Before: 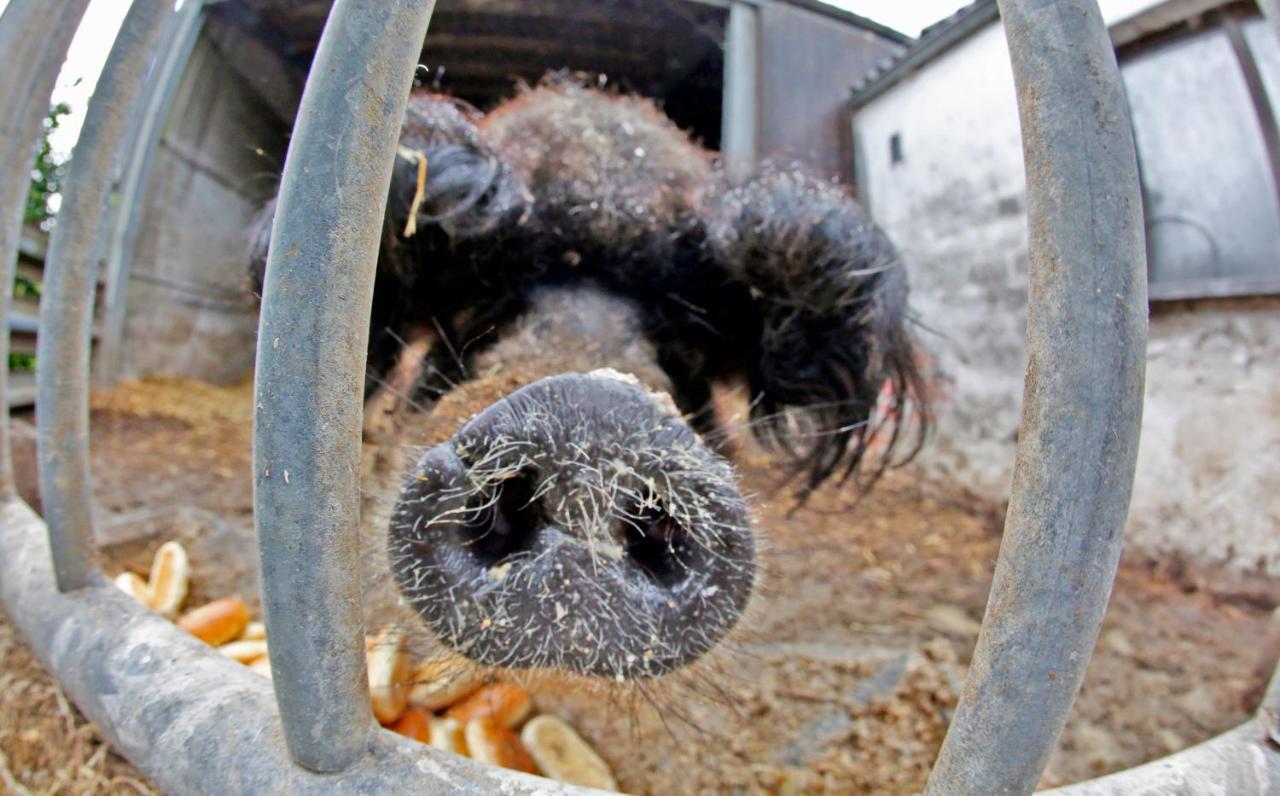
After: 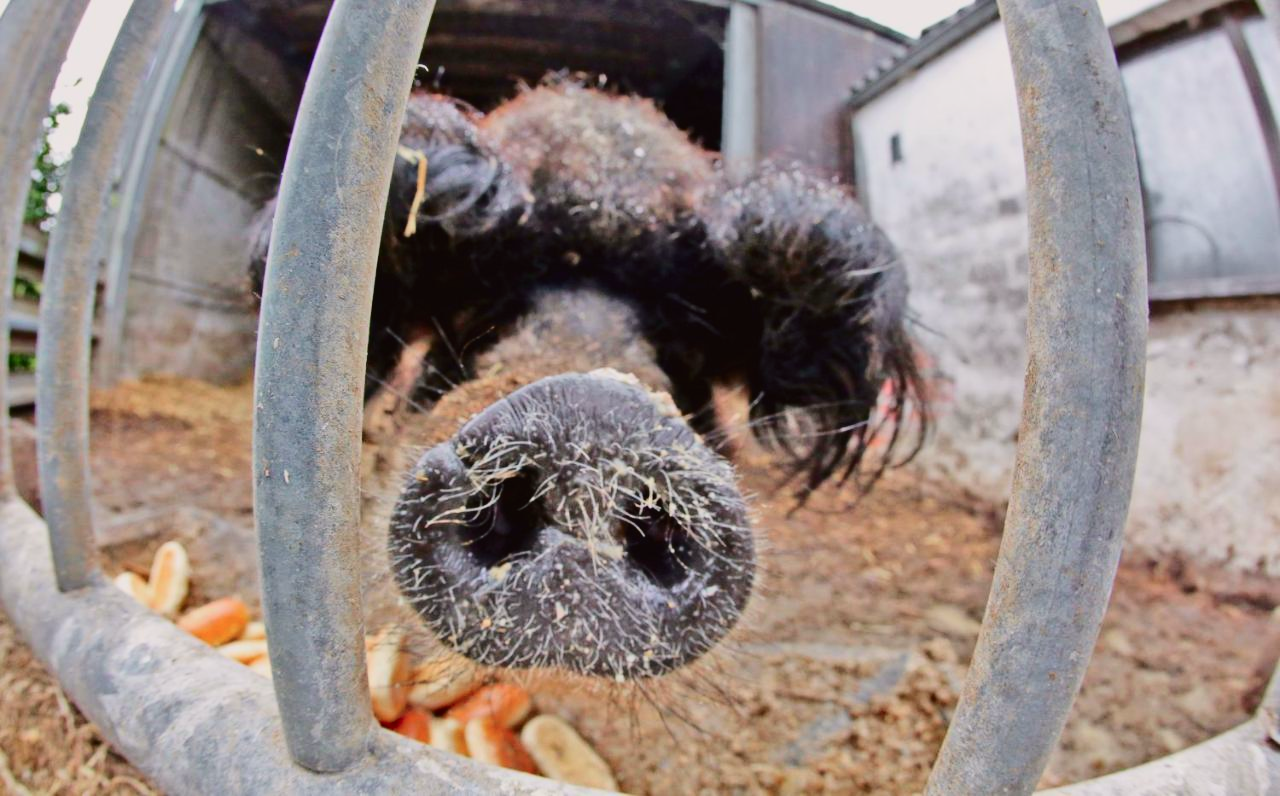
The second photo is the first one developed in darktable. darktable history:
tone curve: curves: ch0 [(0, 0.019) (0.204, 0.162) (0.491, 0.519) (0.748, 0.765) (1, 0.919)]; ch1 [(0, 0) (0.179, 0.173) (0.322, 0.32) (0.442, 0.447) (0.496, 0.504) (0.566, 0.585) (0.761, 0.803) (1, 1)]; ch2 [(0, 0) (0.434, 0.447) (0.483, 0.487) (0.555, 0.563) (0.697, 0.68) (1, 1)], color space Lab, independent channels, preserve colors none
